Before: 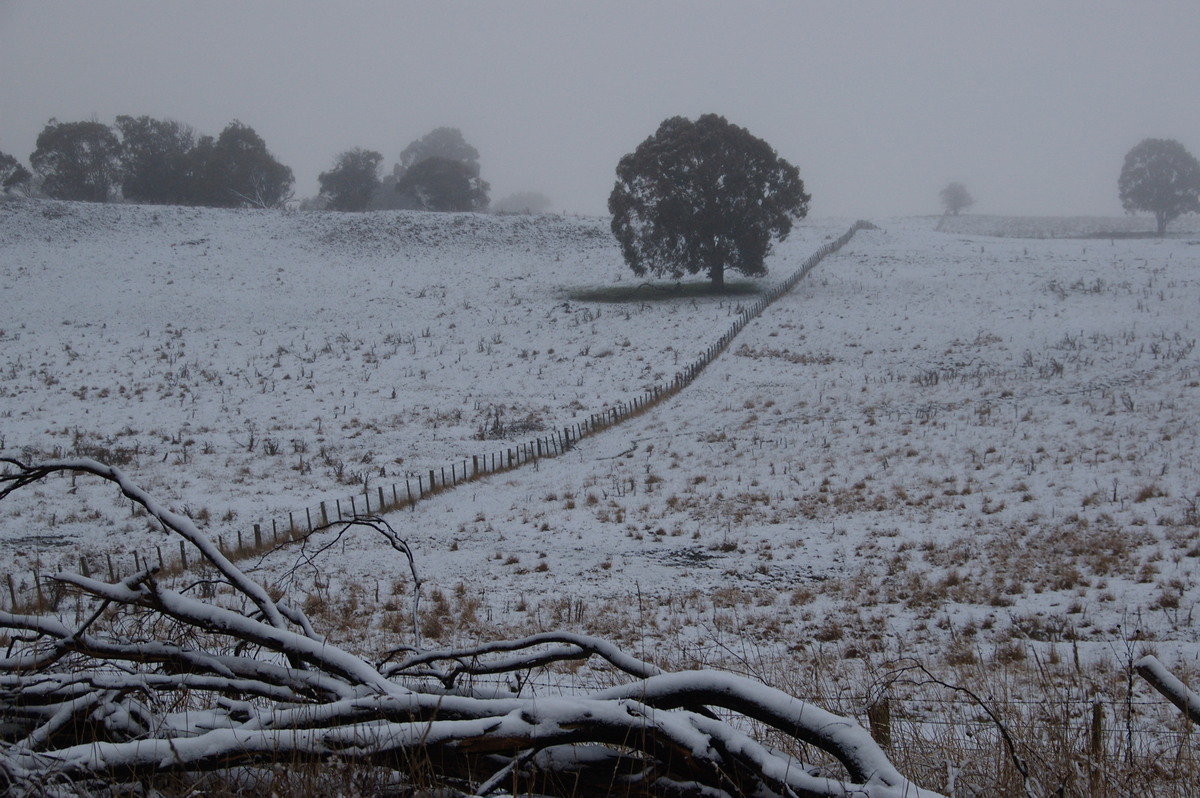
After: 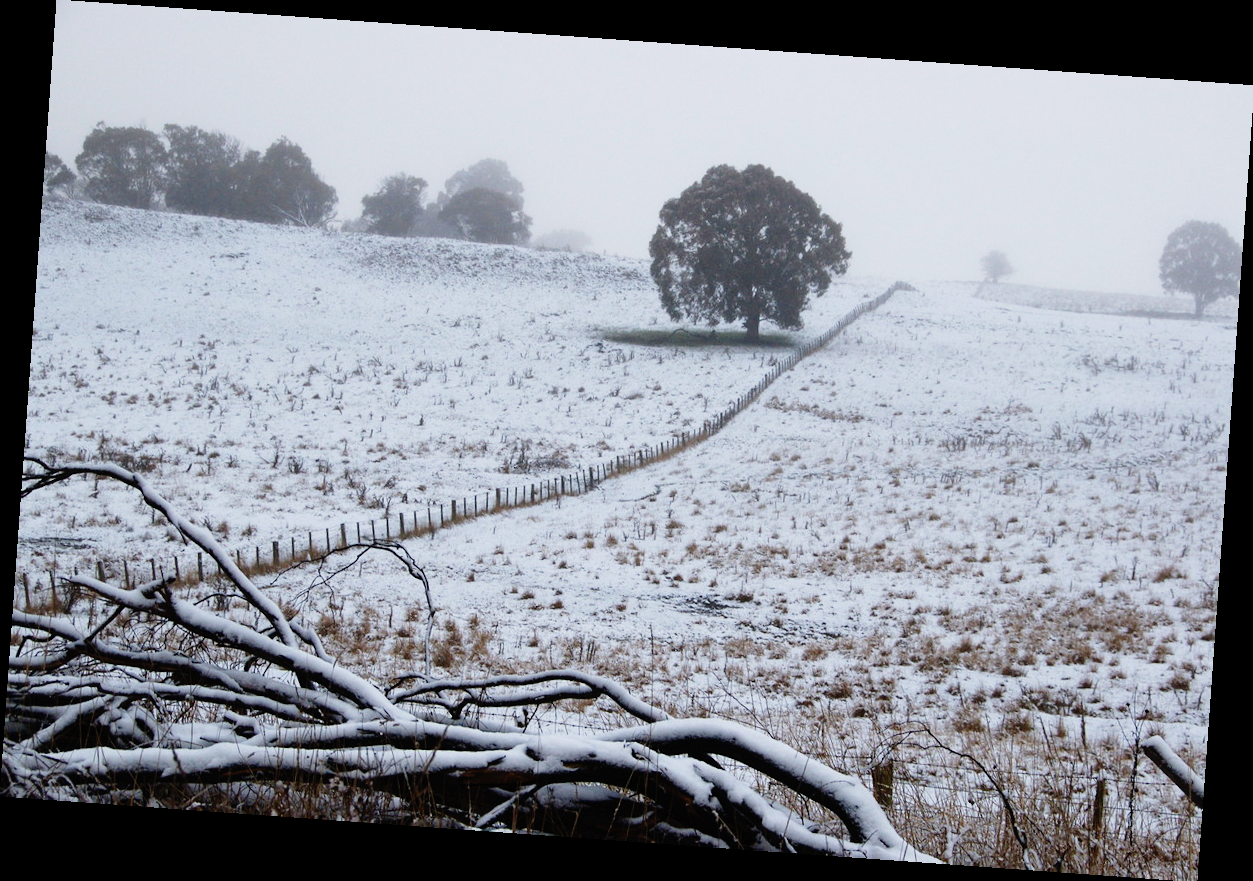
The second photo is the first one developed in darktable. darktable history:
base curve: curves: ch0 [(0, 0) (0.012, 0.01) (0.073, 0.168) (0.31, 0.711) (0.645, 0.957) (1, 1)], preserve colors none
rotate and perspective: rotation 4.1°, automatic cropping off
